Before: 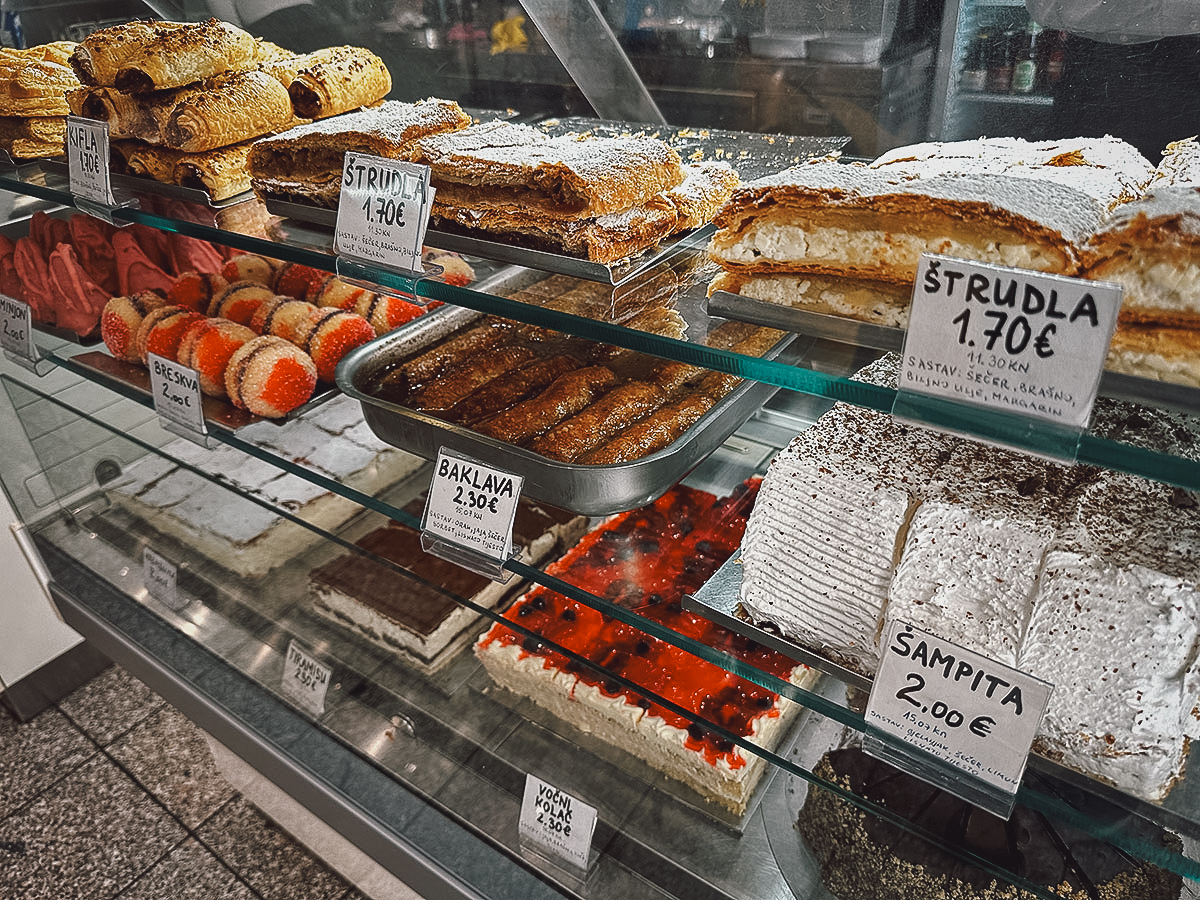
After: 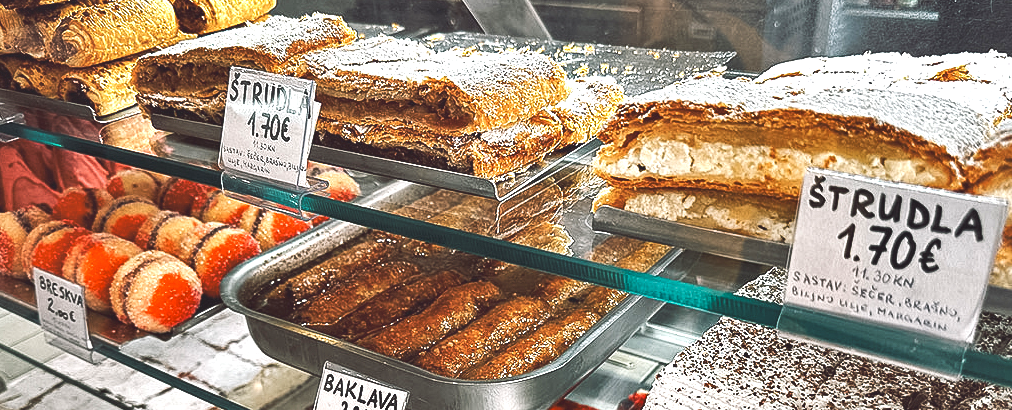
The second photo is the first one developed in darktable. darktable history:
crop and rotate: left 9.633%, top 9.449%, right 5.954%, bottom 44.922%
exposure: exposure 0.941 EV, compensate exposure bias true, compensate highlight preservation false
contrast brightness saturation: contrast 0.048, brightness 0.061, saturation 0.015
shadows and highlights: radius 118.89, shadows 41.67, highlights -61.57, soften with gaussian
